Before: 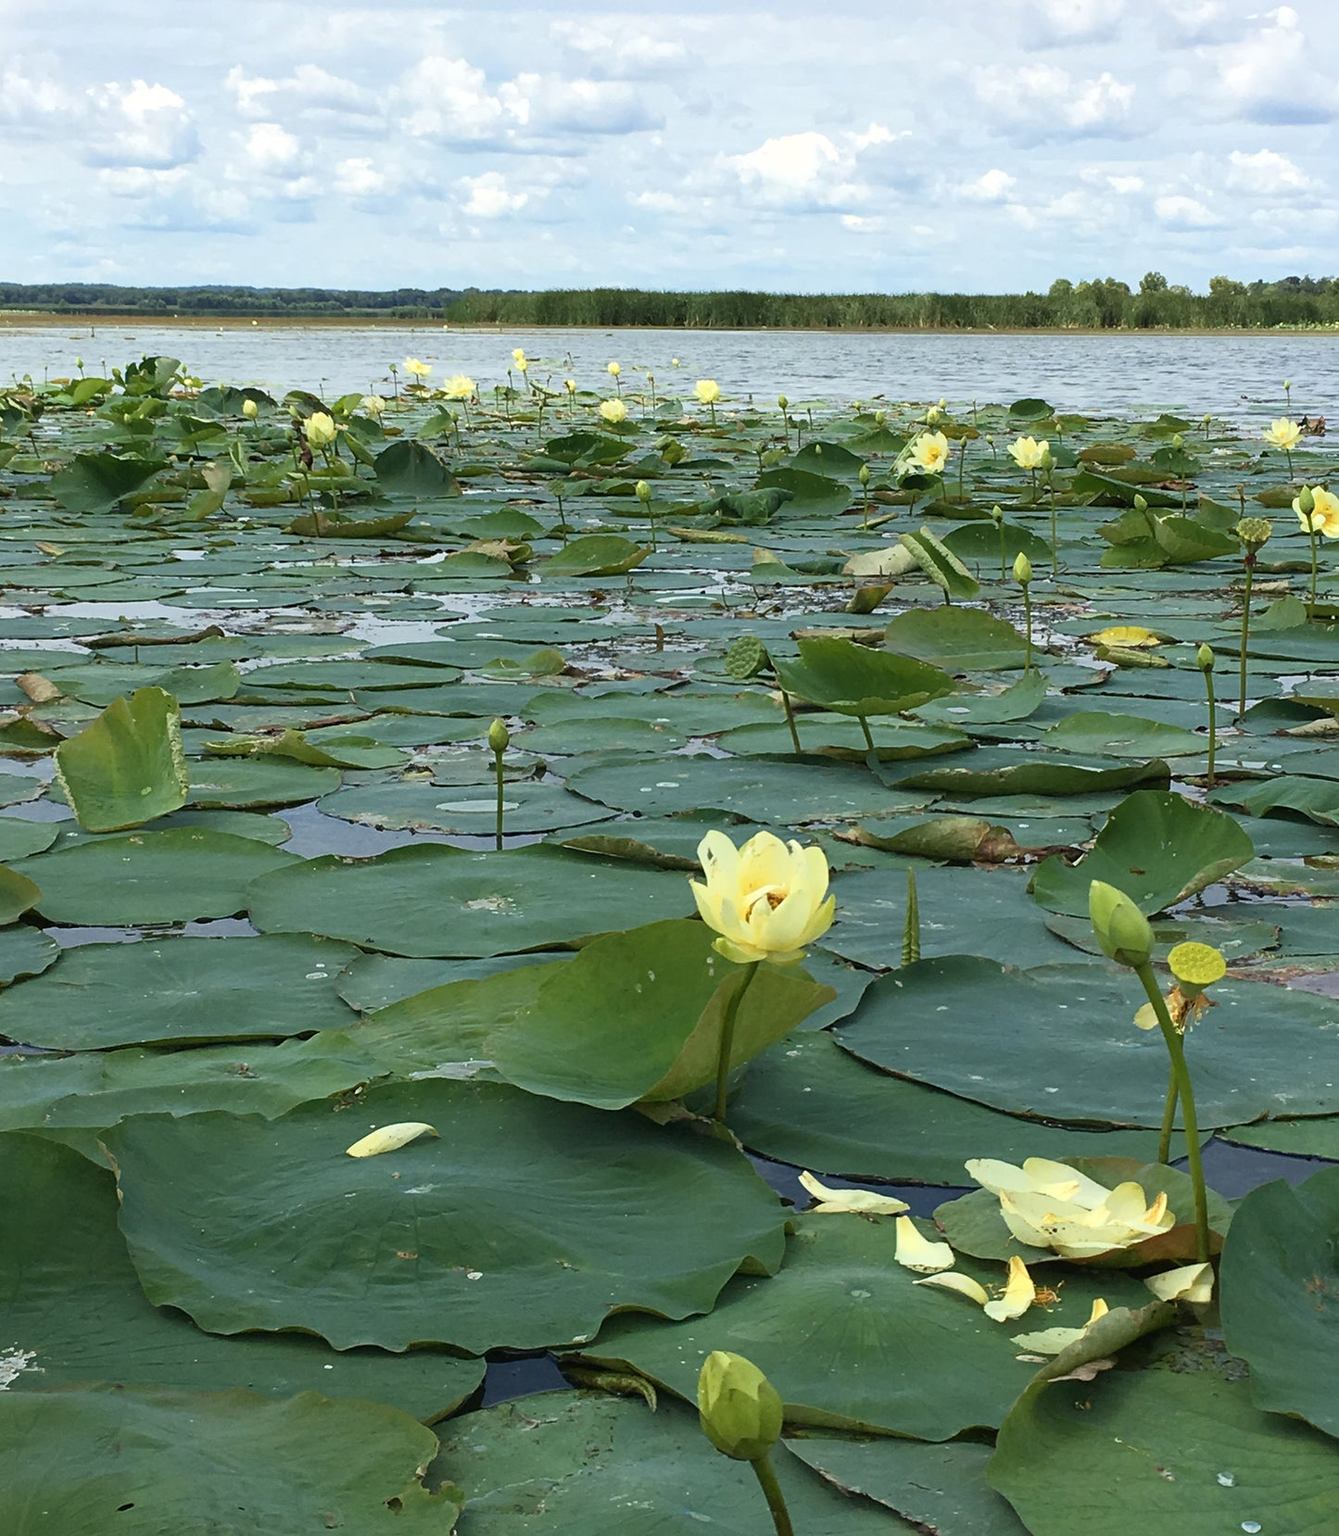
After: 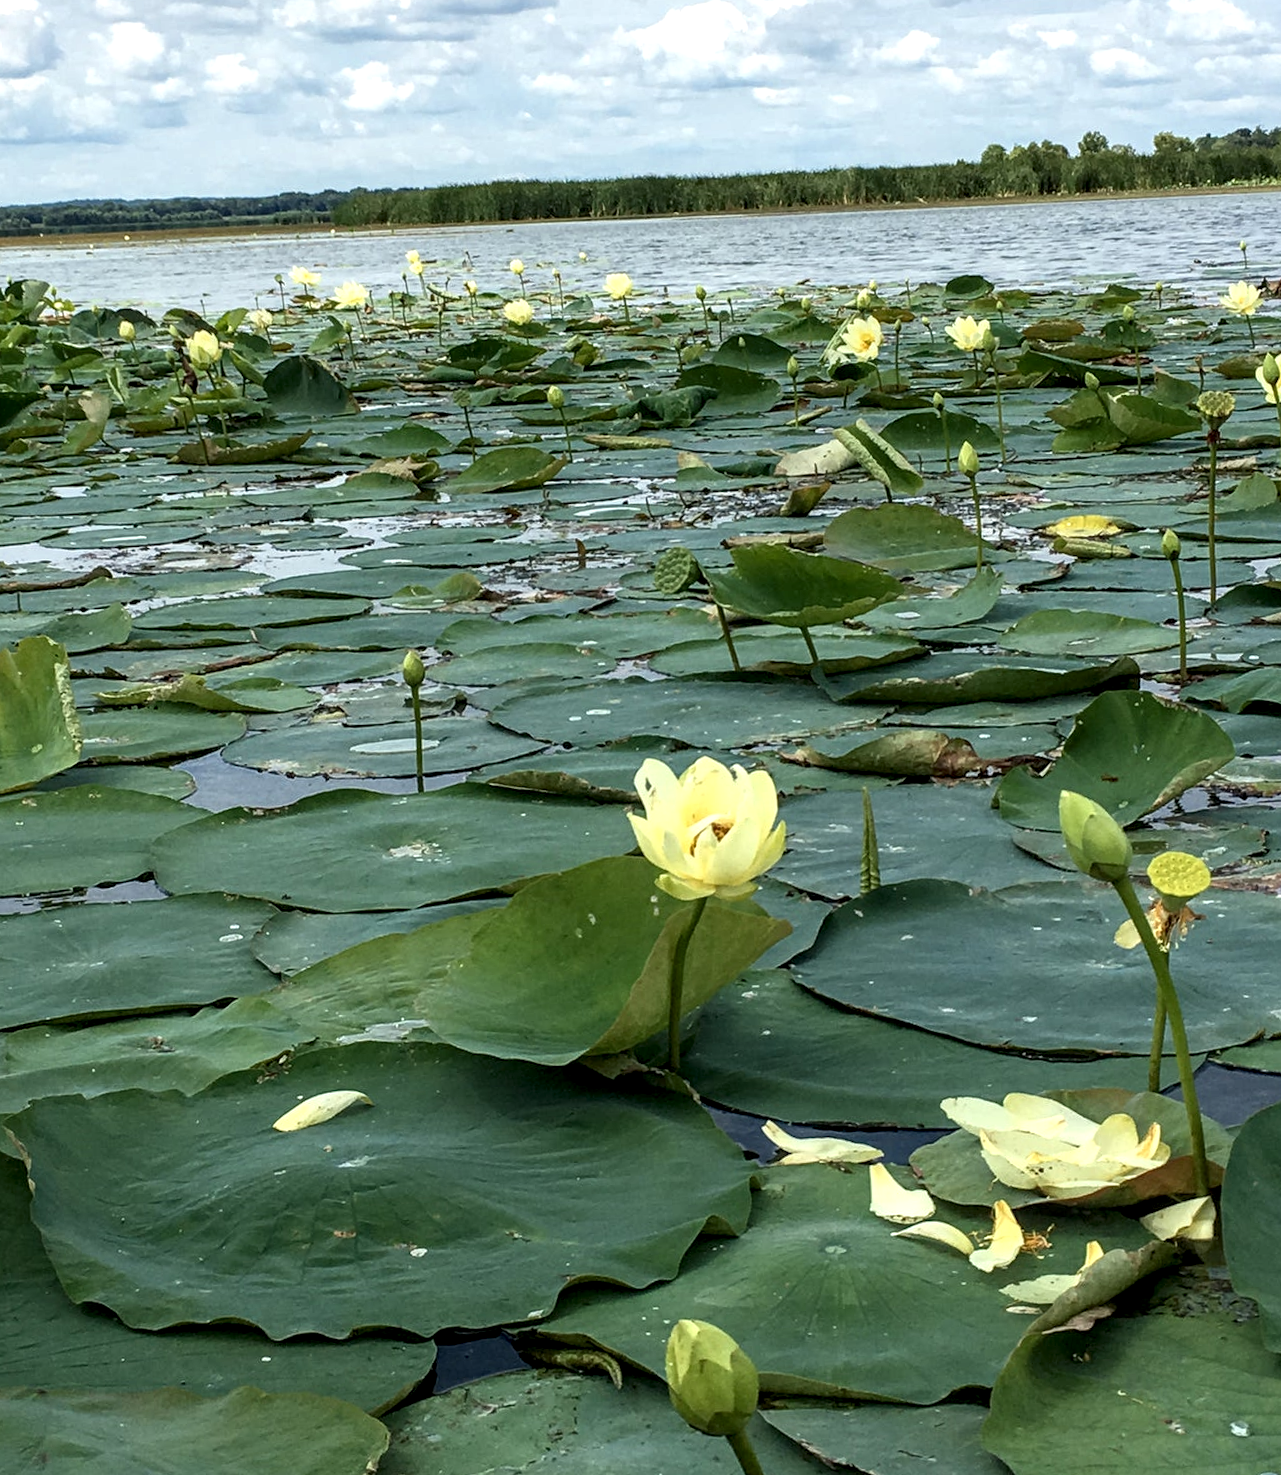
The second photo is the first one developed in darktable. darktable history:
local contrast: detail 160%
color zones: curves: ch0 [(0, 0.5) (0.143, 0.5) (0.286, 0.5) (0.429, 0.5) (0.571, 0.5) (0.714, 0.476) (0.857, 0.5) (1, 0.5)]; ch2 [(0, 0.5) (0.143, 0.5) (0.286, 0.5) (0.429, 0.5) (0.571, 0.5) (0.714, 0.487) (0.857, 0.5) (1, 0.5)]
crop and rotate: angle 3.04°, left 6.053%, top 5.71%
